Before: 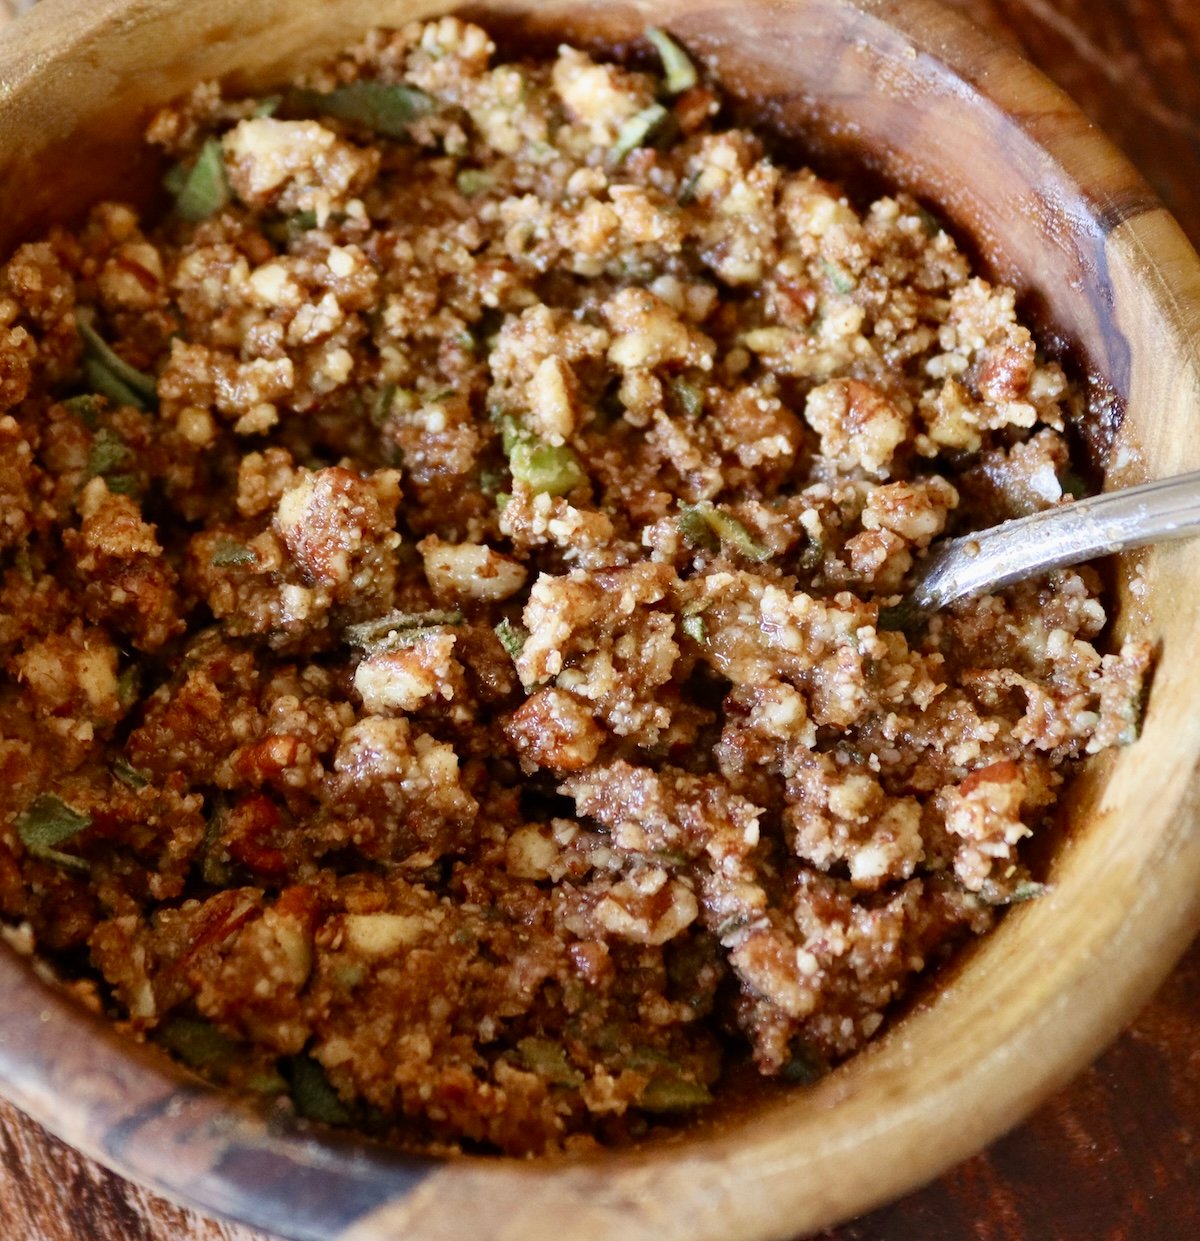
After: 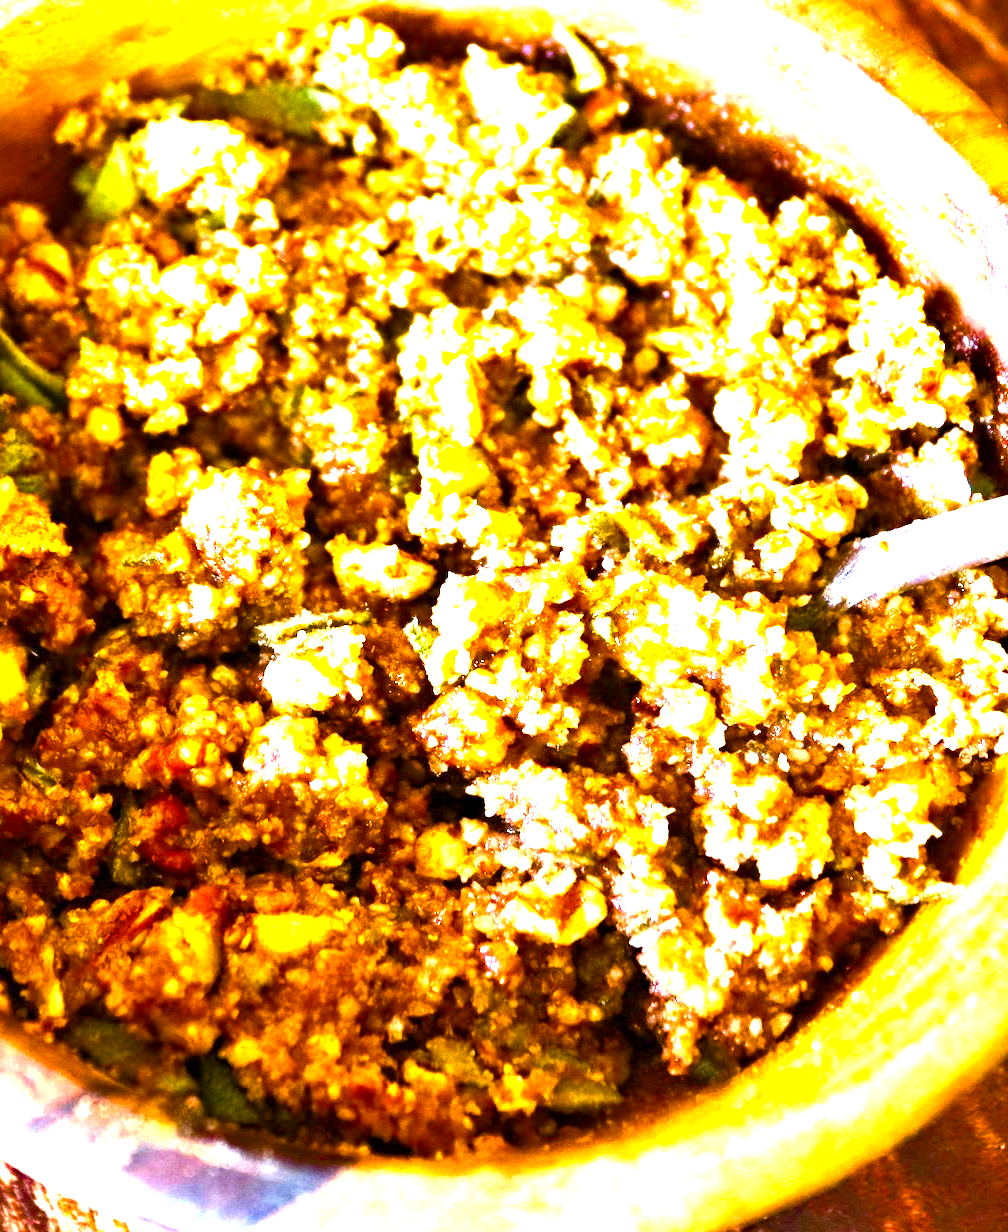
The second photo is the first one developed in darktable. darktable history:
color balance rgb: linear chroma grading › global chroma 9%, perceptual saturation grading › global saturation 36%, perceptual saturation grading › shadows 35%, perceptual brilliance grading › global brilliance 15%, perceptual brilliance grading › shadows -35%, global vibrance 15%
crop: left 7.598%, right 7.873%
exposure: exposure 2.25 EV, compensate highlight preservation false
haze removal: compatibility mode true, adaptive false
